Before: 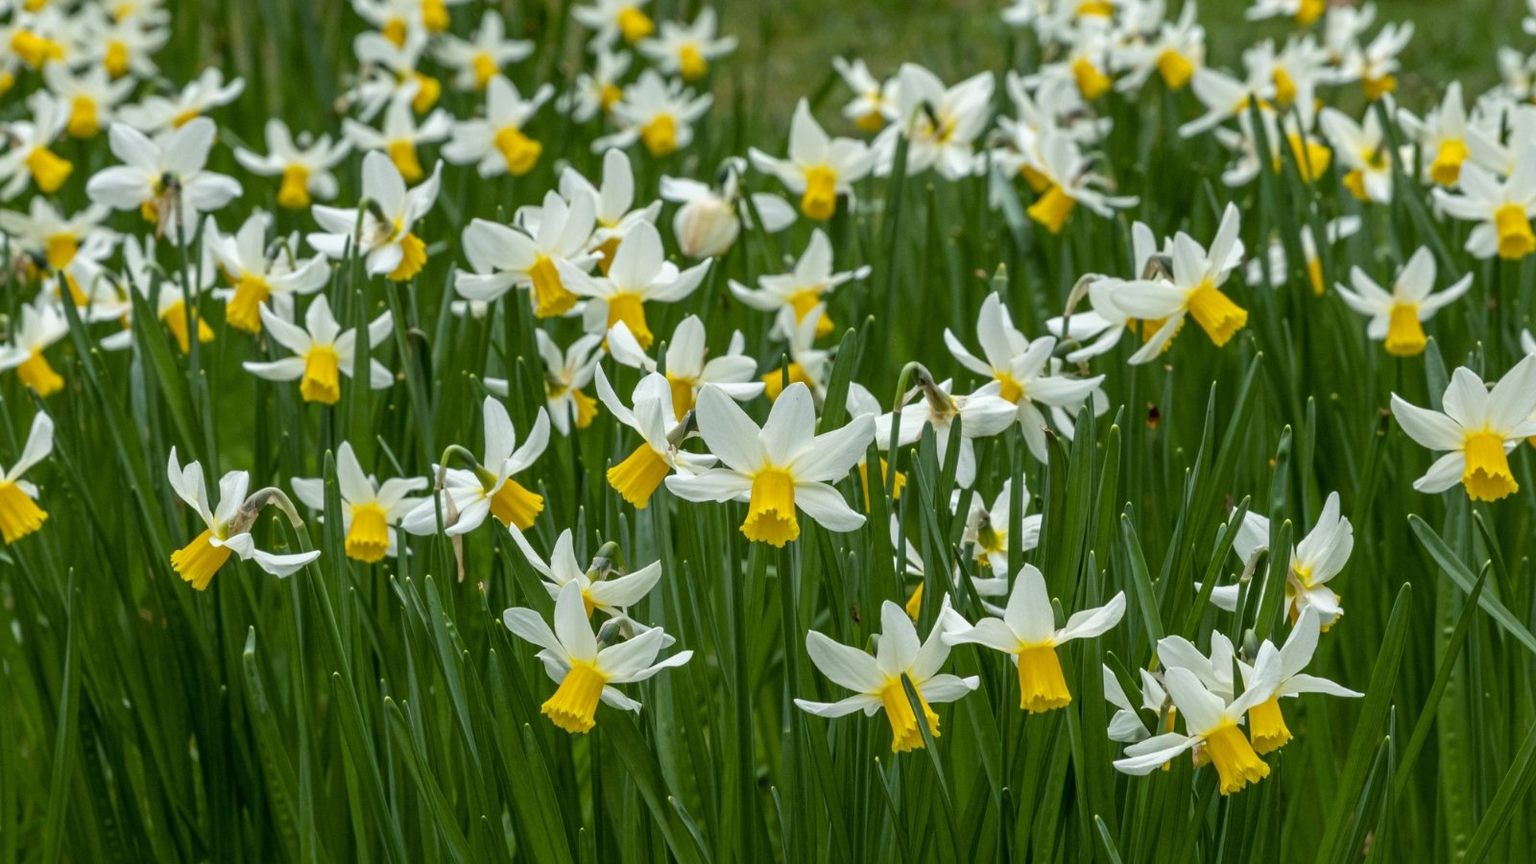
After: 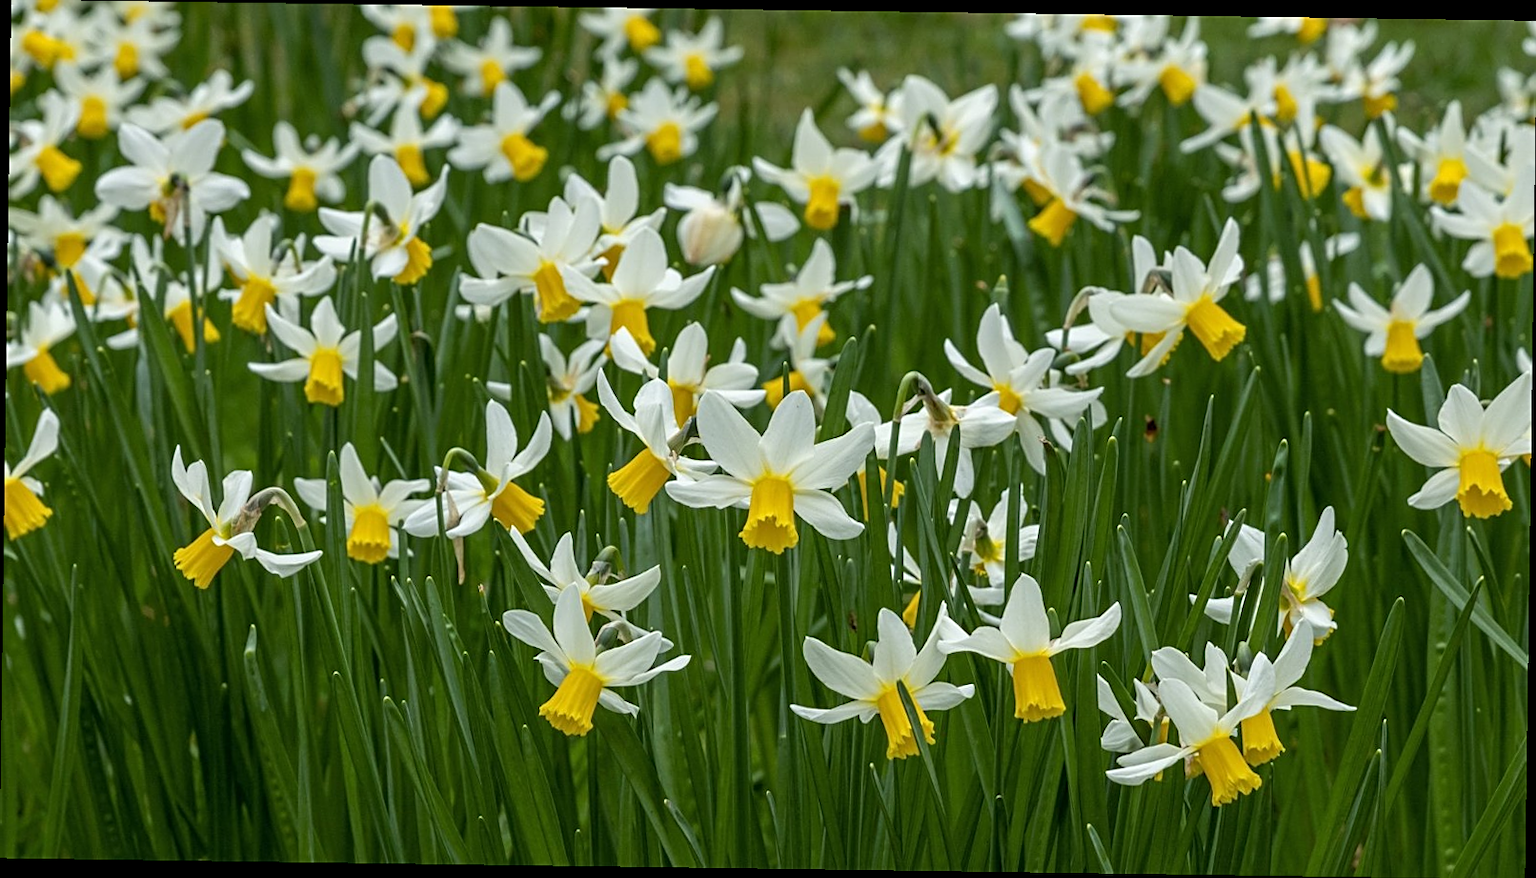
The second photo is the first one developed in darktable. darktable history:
sharpen: on, module defaults
rotate and perspective: rotation 0.8°, automatic cropping off
